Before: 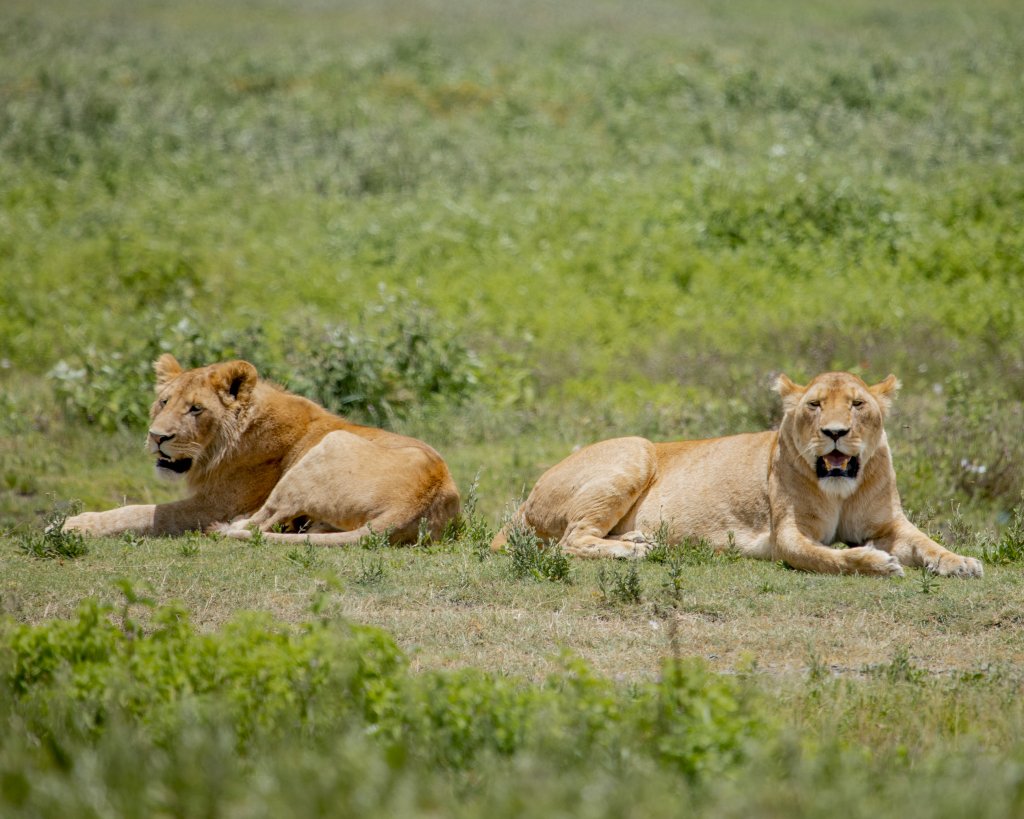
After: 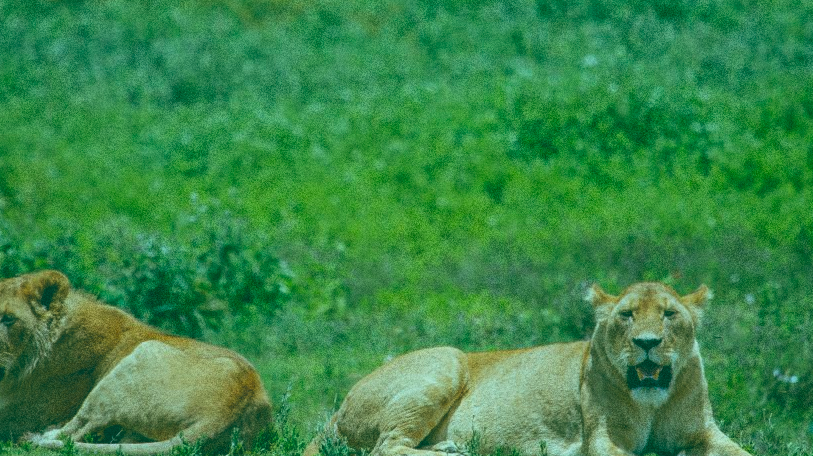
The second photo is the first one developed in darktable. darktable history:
crop: left 18.38%, top 11.092%, right 2.134%, bottom 33.217%
exposure: black level correction -0.087, compensate highlight preservation false
contrast brightness saturation: brightness -0.25, saturation 0.2
color balance rgb: shadows lift › chroma 11.71%, shadows lift › hue 133.46°, power › chroma 2.15%, power › hue 166.83°, highlights gain › chroma 4%, highlights gain › hue 200.2°, perceptual saturation grading › global saturation 18.05%
grain: coarseness 0.09 ISO, strength 40%
